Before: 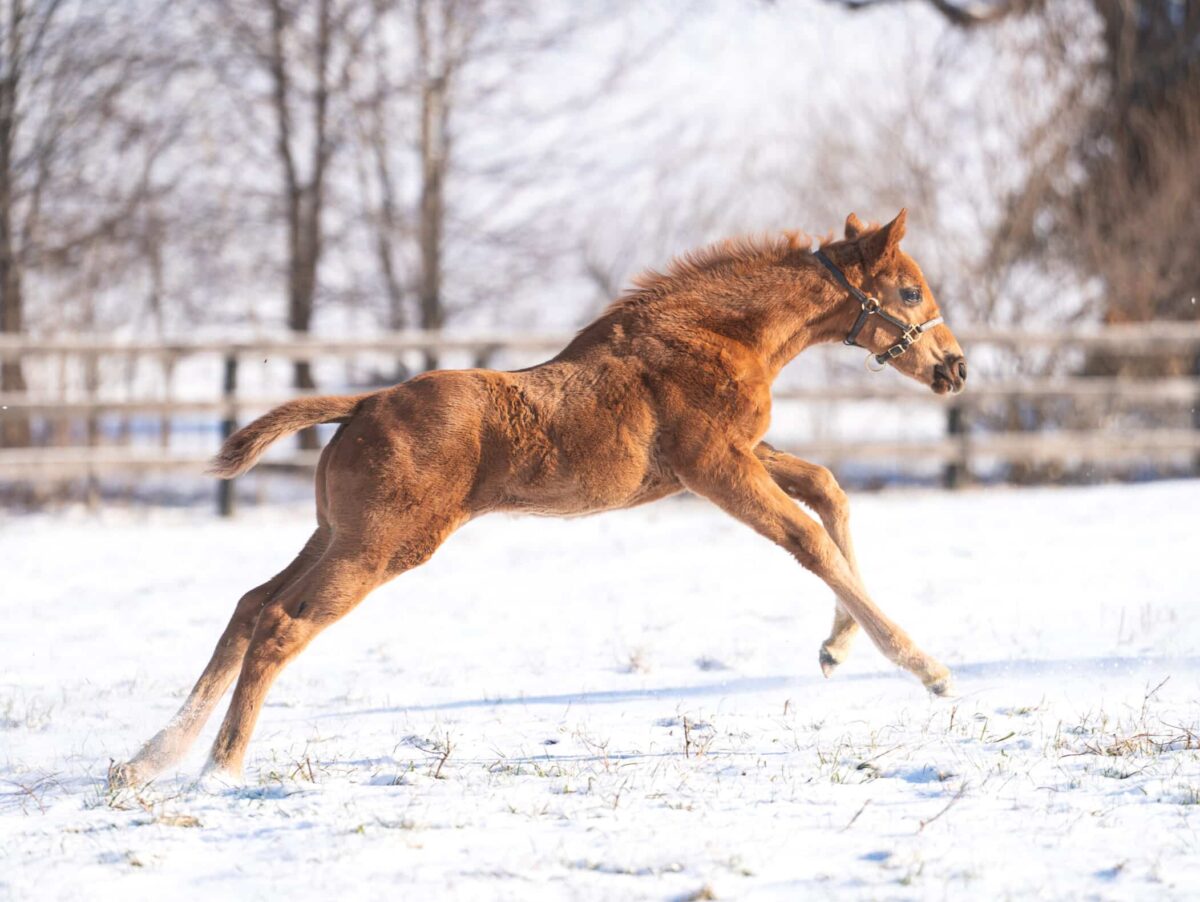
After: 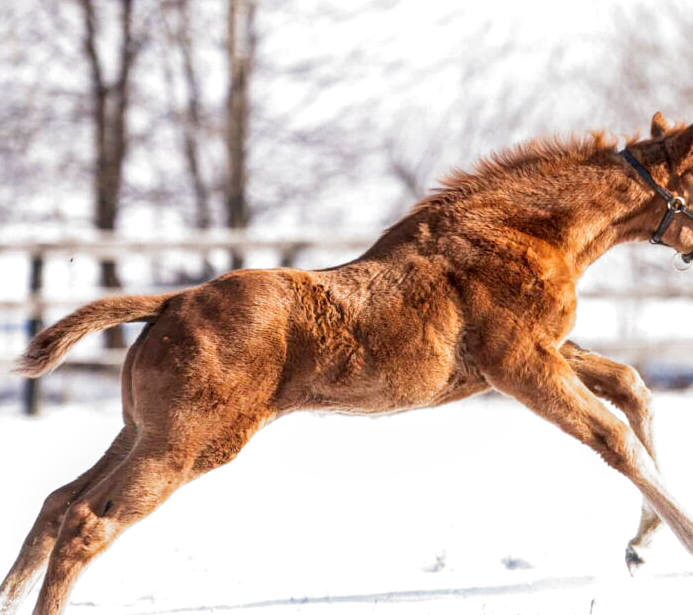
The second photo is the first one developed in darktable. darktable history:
crop: left 16.202%, top 11.208%, right 26.045%, bottom 20.557%
local contrast: on, module defaults
filmic rgb: black relative exposure -8.2 EV, white relative exposure 2.2 EV, threshold 3 EV, hardness 7.11, latitude 75%, contrast 1.325, highlights saturation mix -2%, shadows ↔ highlights balance 30%, preserve chrominance no, color science v5 (2021), contrast in shadows safe, contrast in highlights safe, enable highlight reconstruction true
